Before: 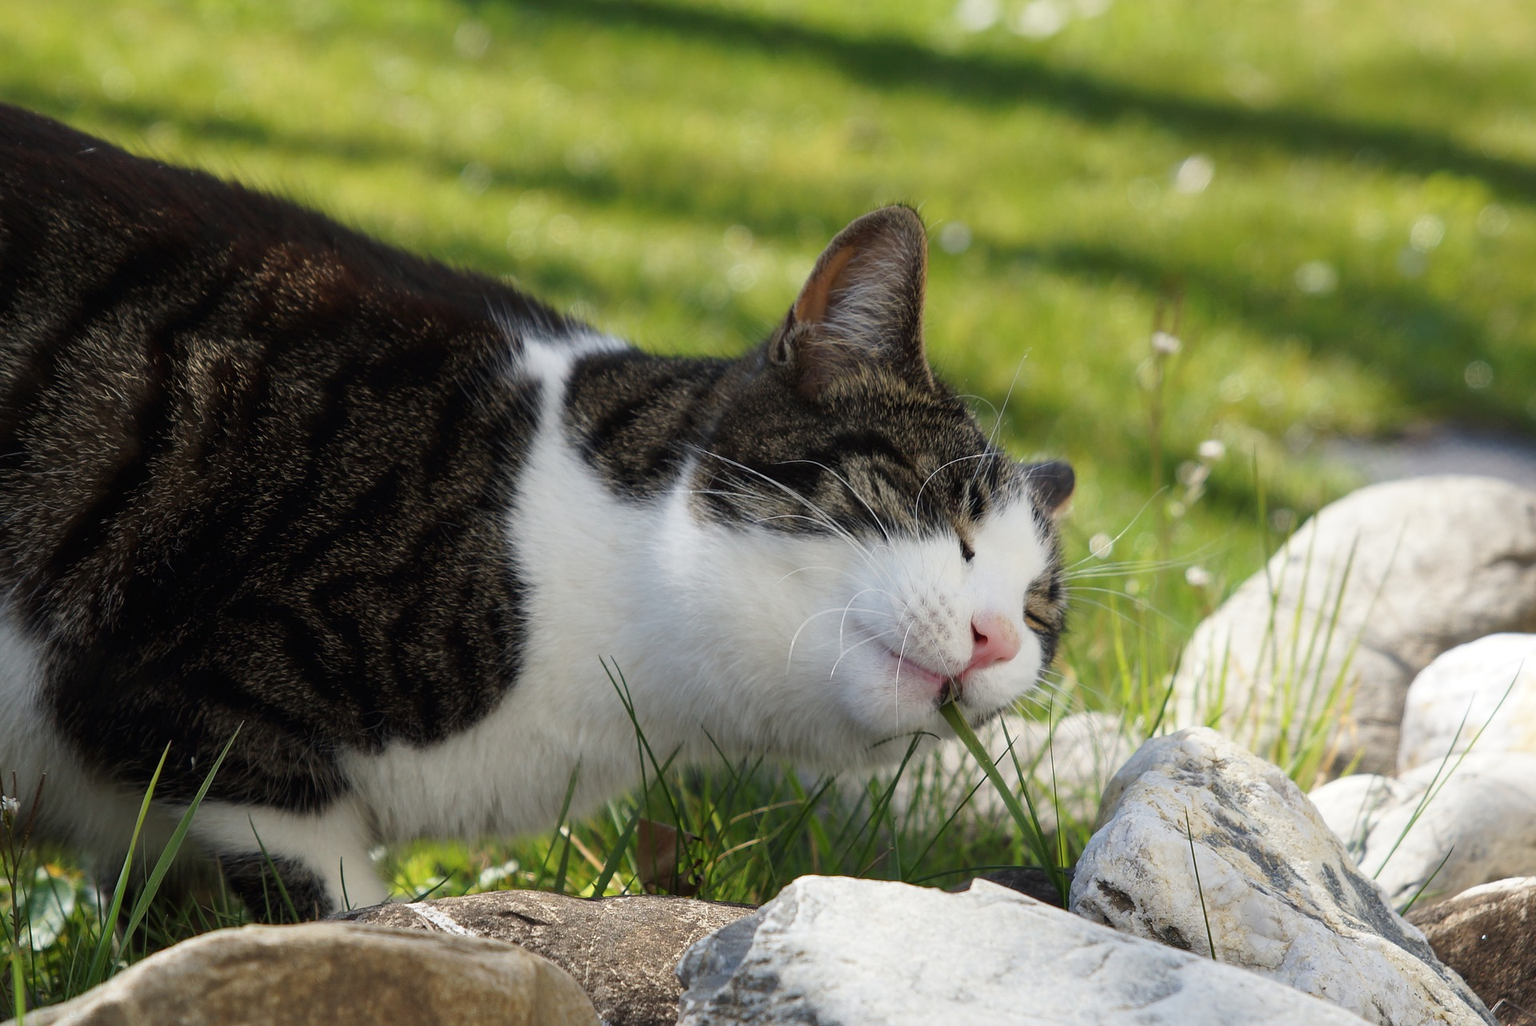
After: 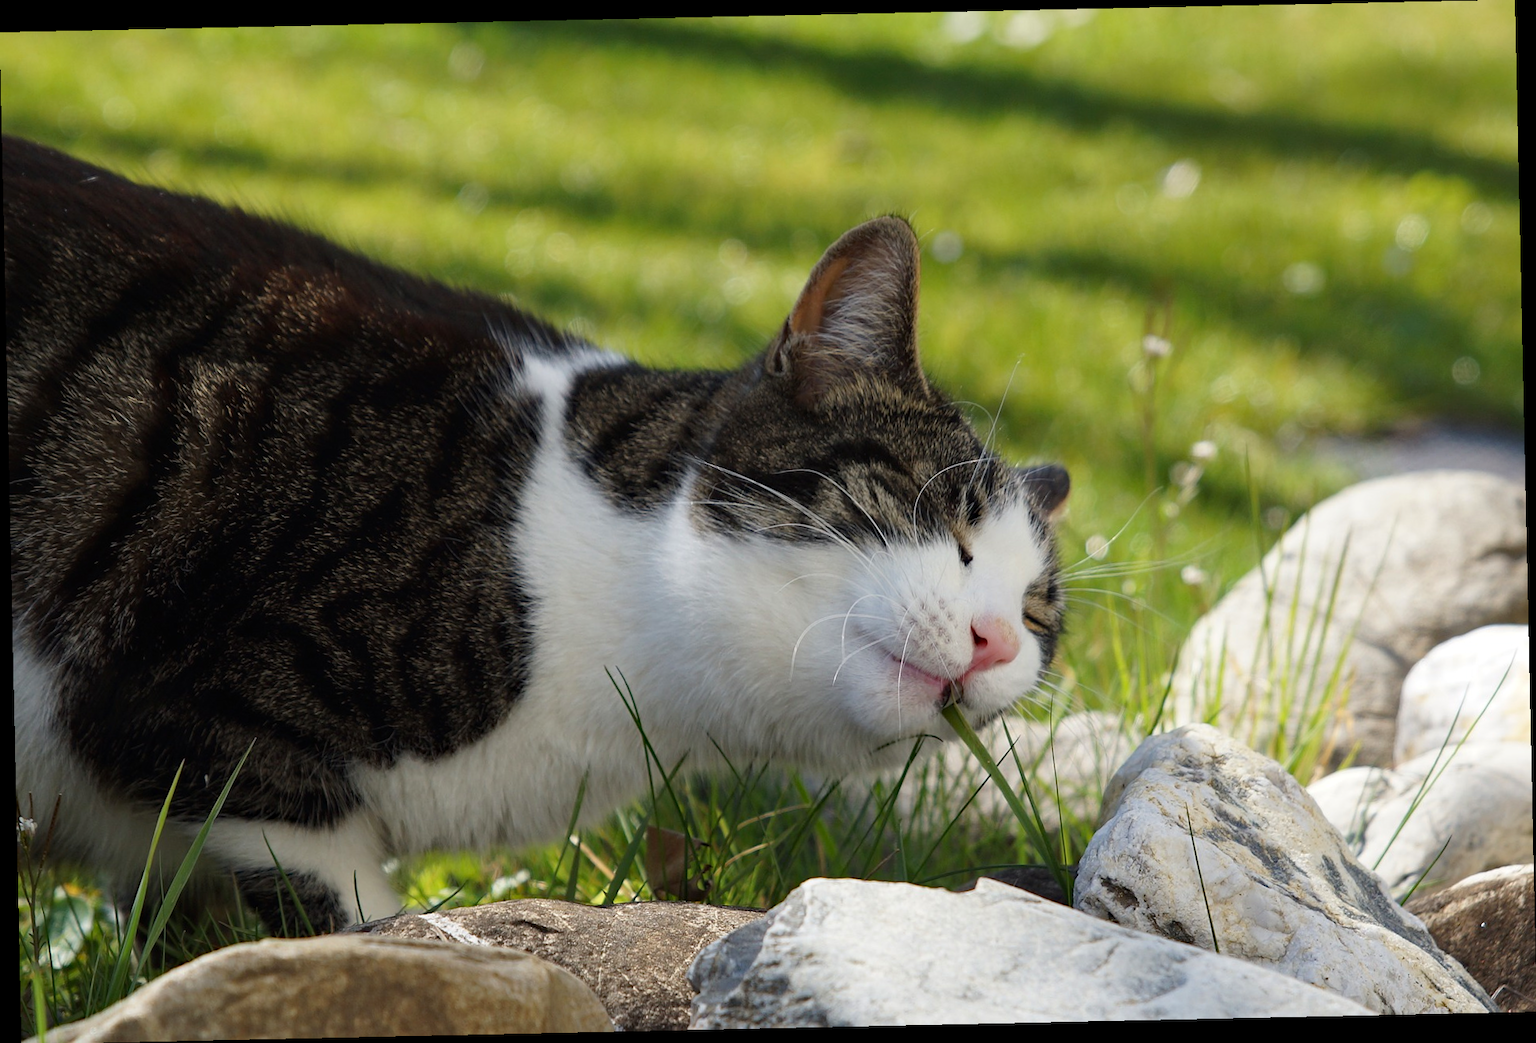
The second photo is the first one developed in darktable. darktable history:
haze removal: adaptive false
rotate and perspective: rotation -1.24°, automatic cropping off
